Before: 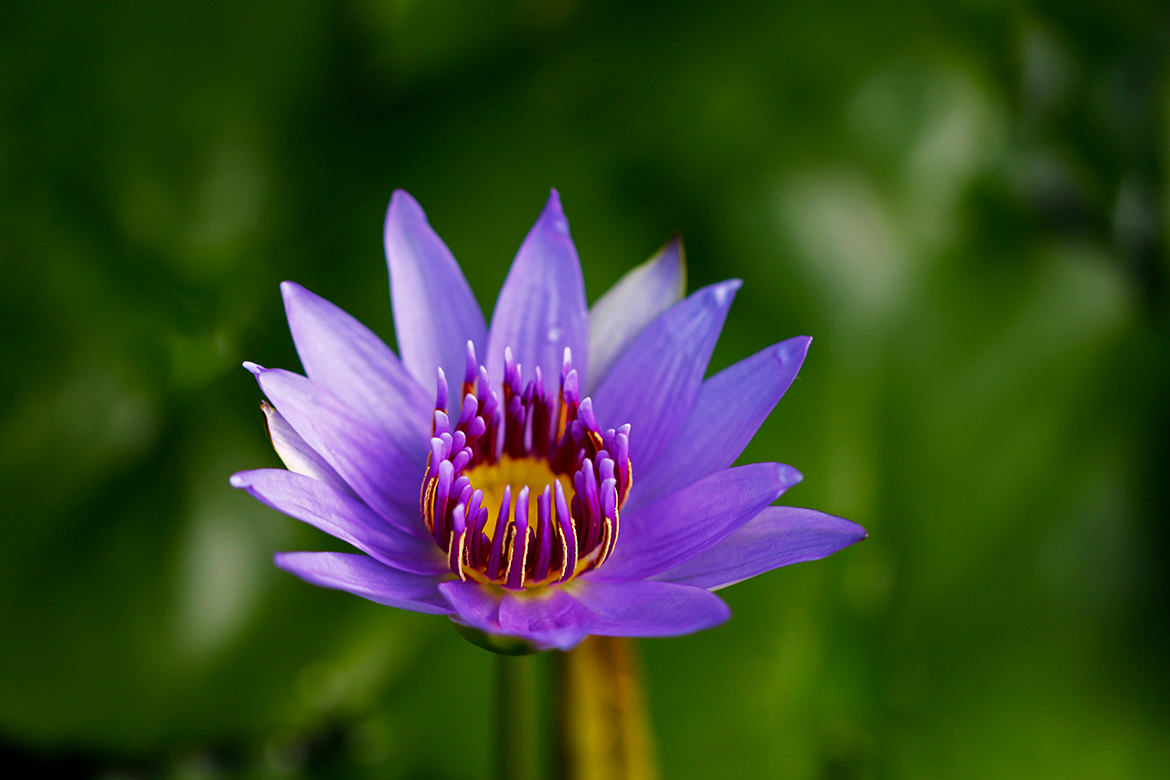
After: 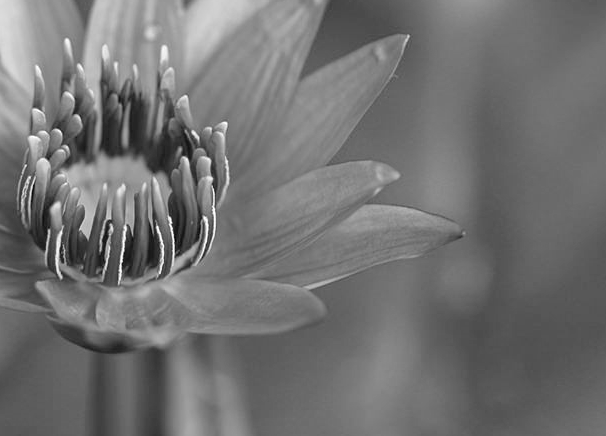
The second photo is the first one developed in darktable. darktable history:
crop: left 34.479%, top 38.822%, right 13.718%, bottom 5.172%
local contrast: highlights 100%, shadows 100%, detail 120%, midtone range 0.2
monochrome: on, module defaults
contrast brightness saturation: brightness 0.18, saturation -0.5
